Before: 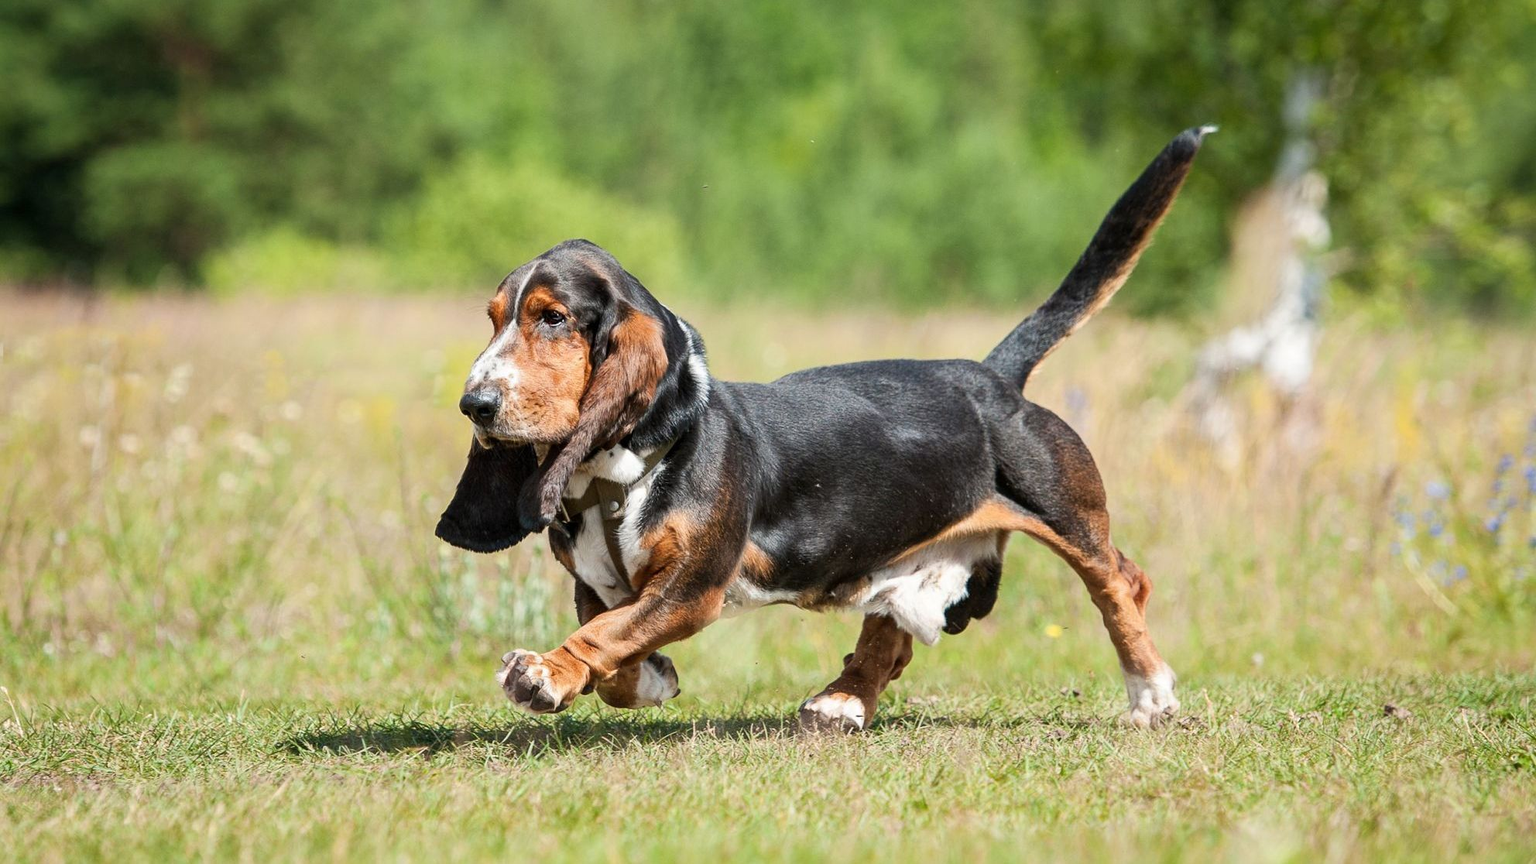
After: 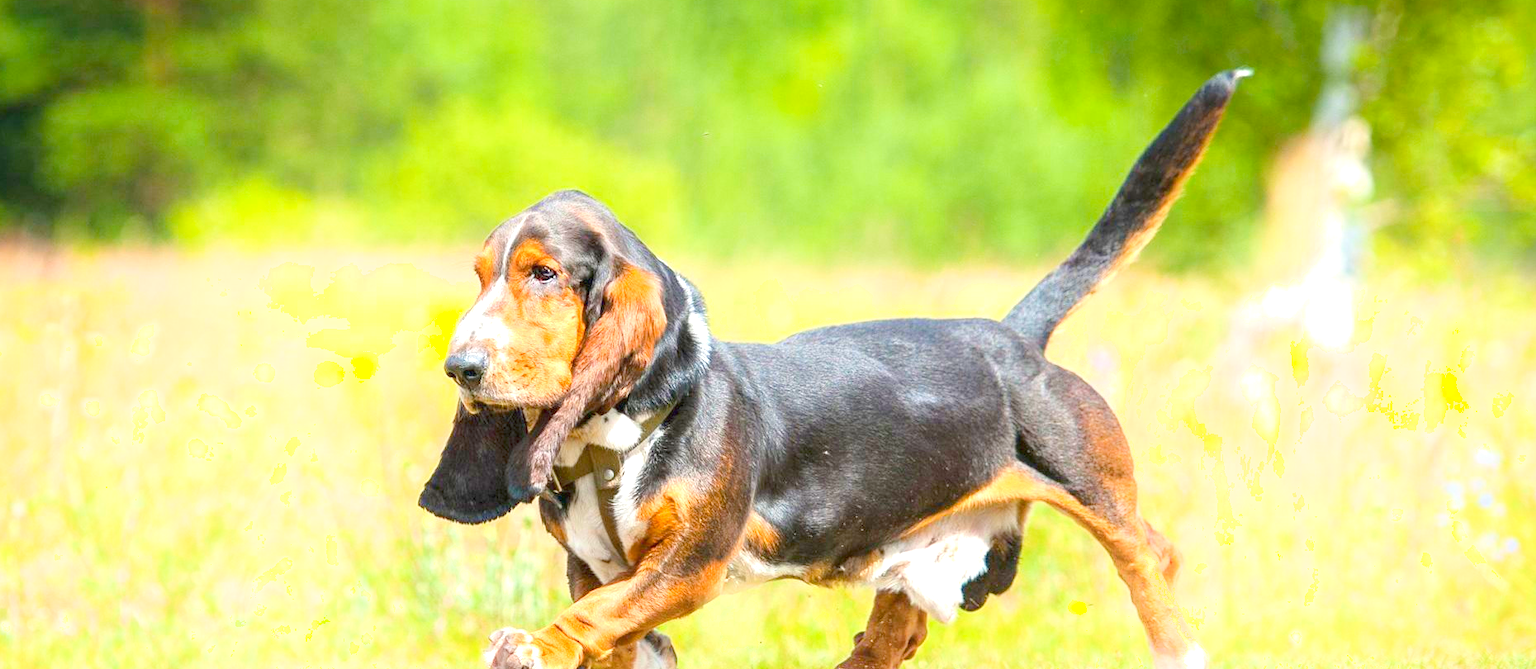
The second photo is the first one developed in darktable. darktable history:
color balance rgb: linear chroma grading › global chroma 9.737%, perceptual saturation grading › global saturation 19.71%, global vibrance 23.954%, contrast -25.492%
exposure: black level correction 0, exposure 1.623 EV, compensate highlight preservation false
shadows and highlights: shadows -25.62, highlights 49.47, soften with gaussian
crop: left 2.839%, top 7.113%, right 3.386%, bottom 20.137%
